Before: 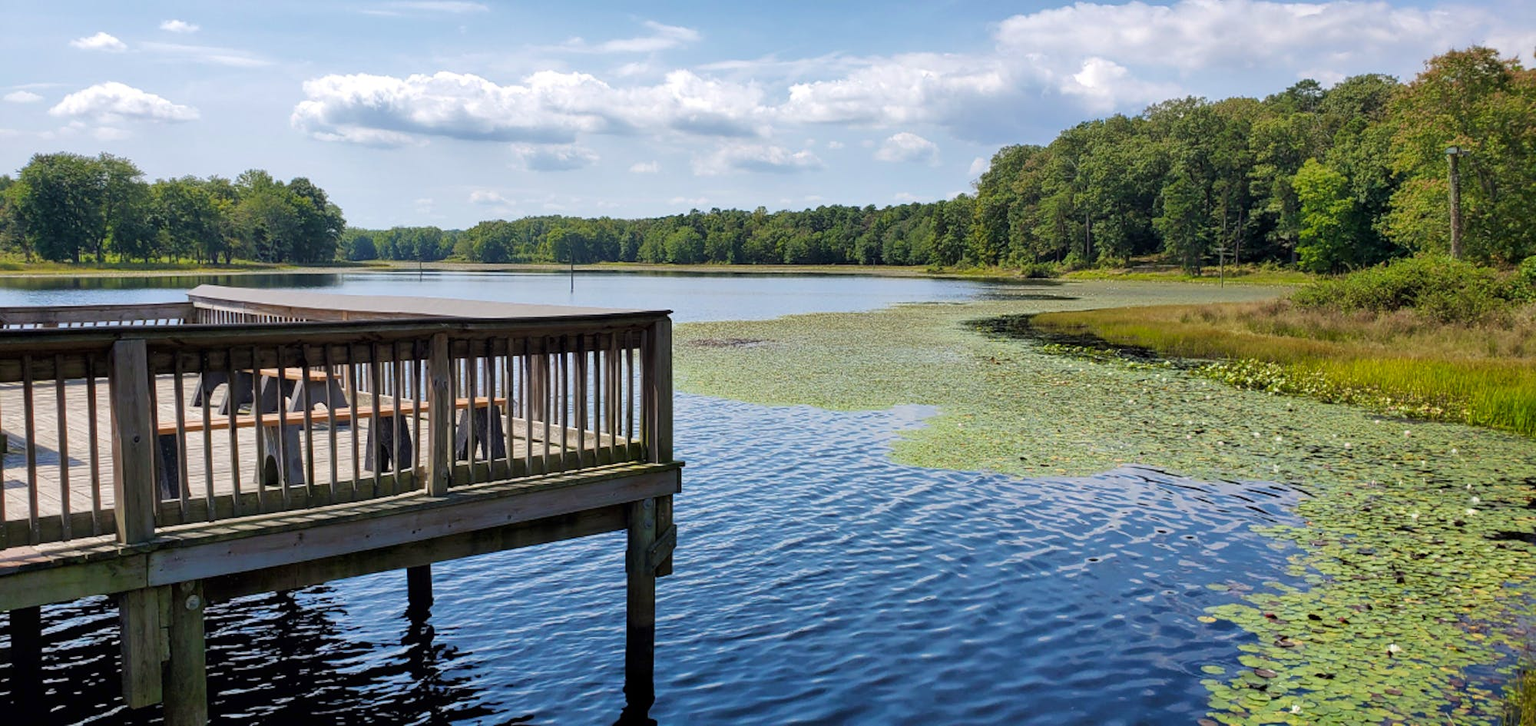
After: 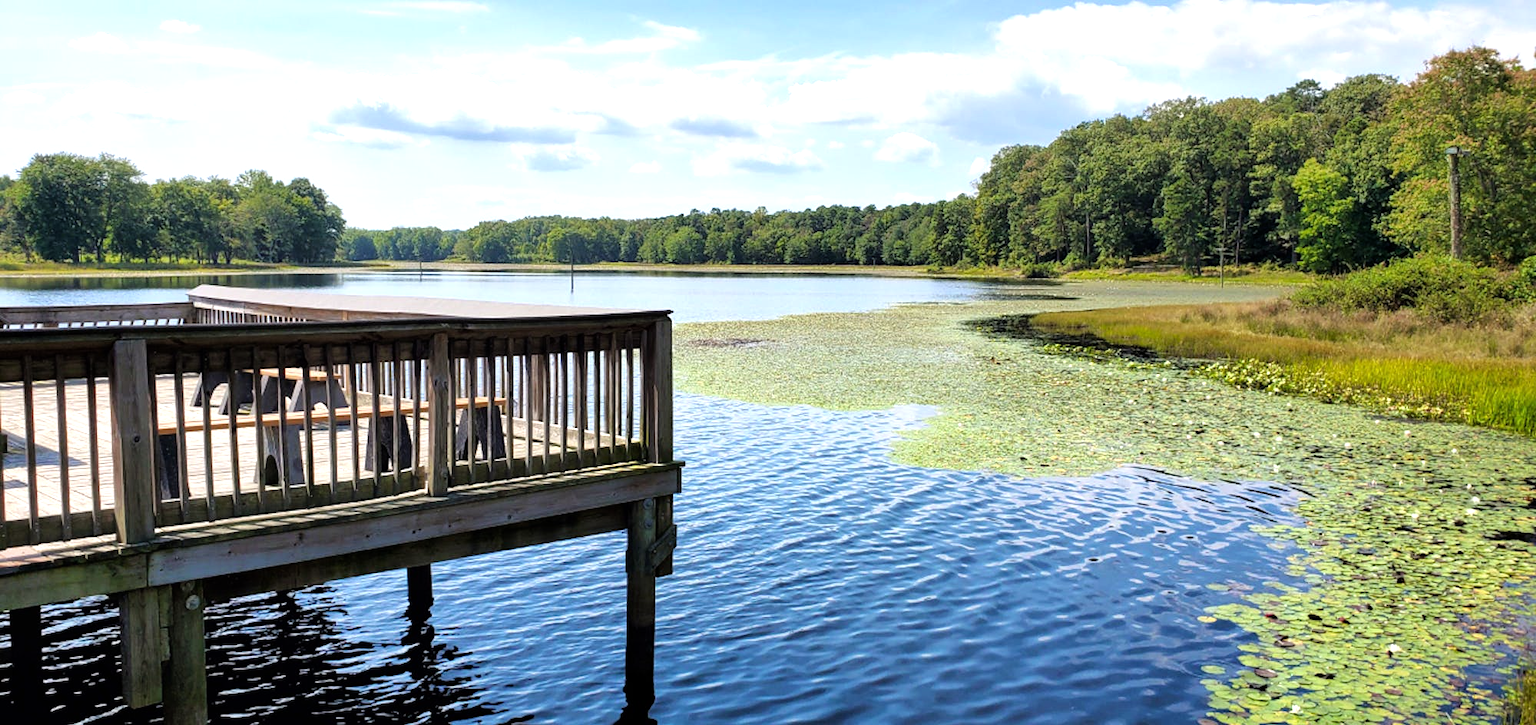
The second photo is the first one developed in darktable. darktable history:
tone equalizer: -8 EV -0.785 EV, -7 EV -0.681 EV, -6 EV -0.617 EV, -5 EV -0.39 EV, -3 EV 0.404 EV, -2 EV 0.6 EV, -1 EV 0.691 EV, +0 EV 0.735 EV, smoothing 1
